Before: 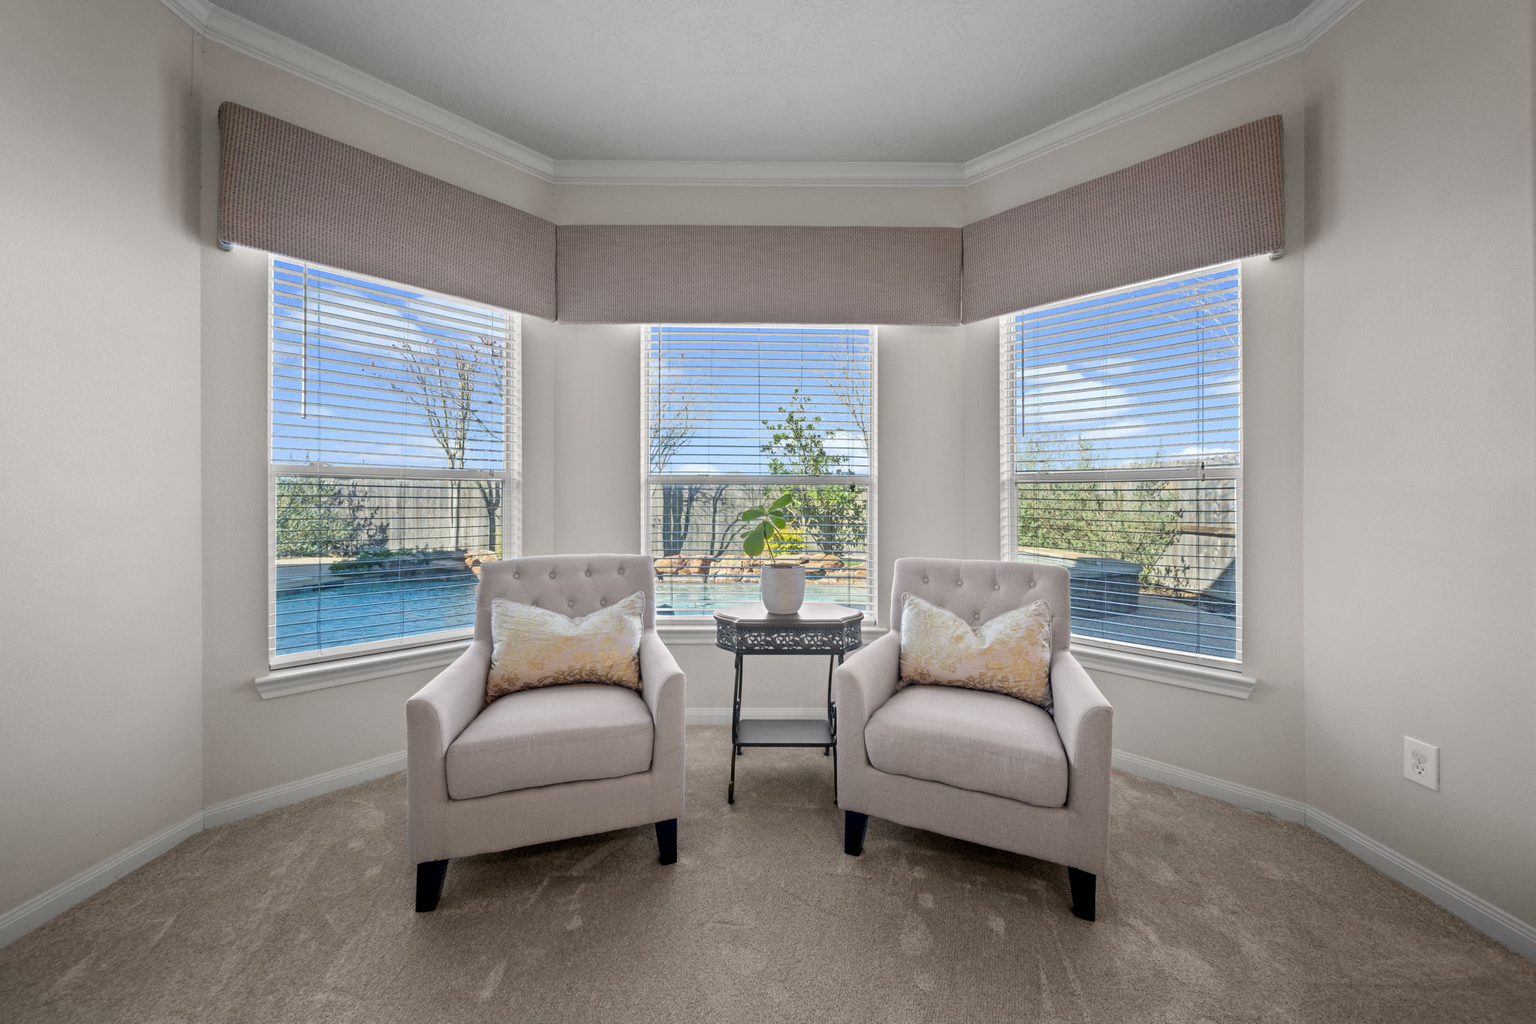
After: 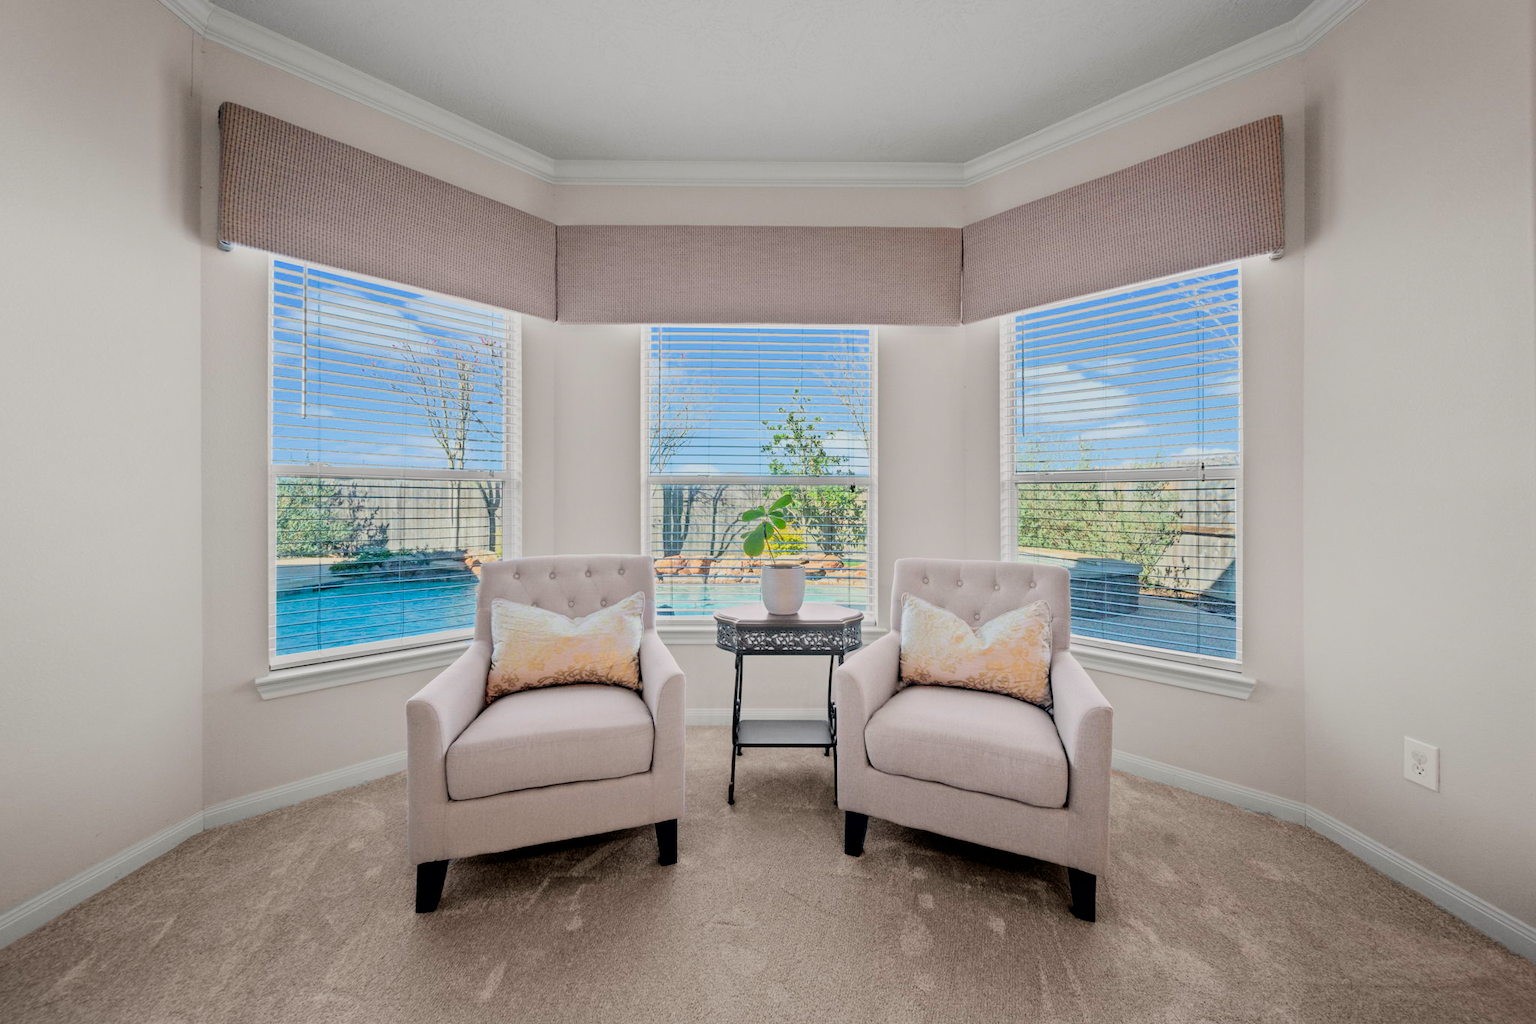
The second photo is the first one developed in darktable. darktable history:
shadows and highlights: shadows 51.77, highlights -28.34, soften with gaussian
exposure: exposure 0.451 EV, compensate highlight preservation false
filmic rgb: black relative exposure -9.33 EV, white relative exposure 6.75 EV, hardness 3.06, contrast 1.057, color science v6 (2022)
